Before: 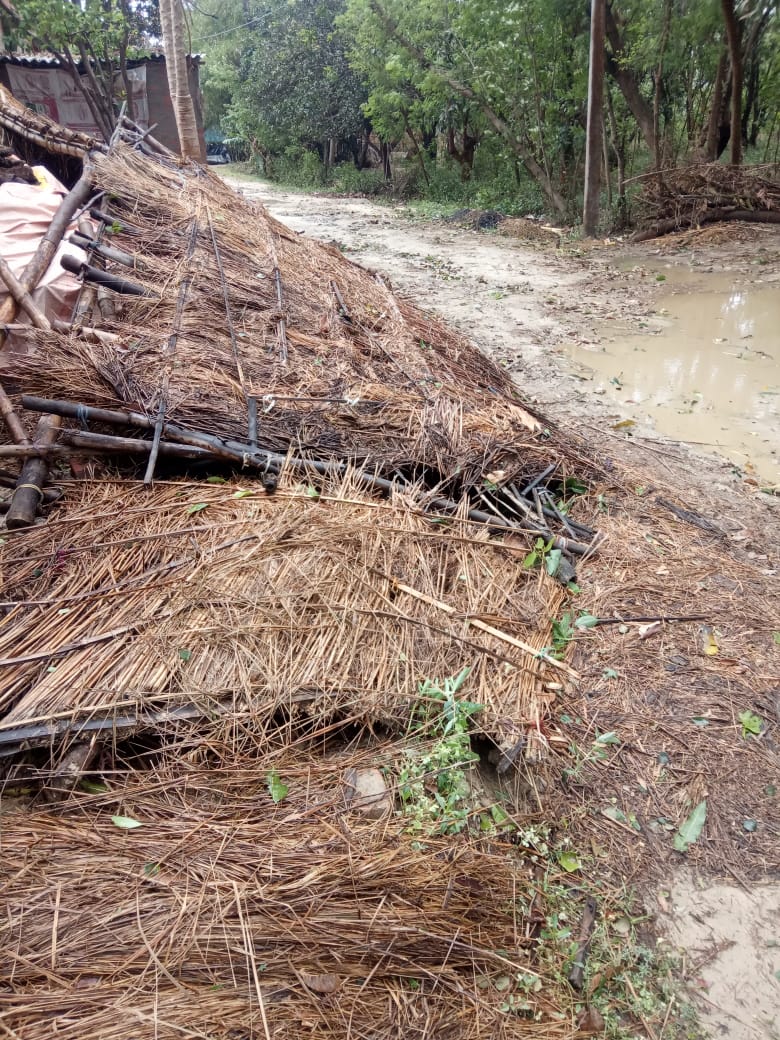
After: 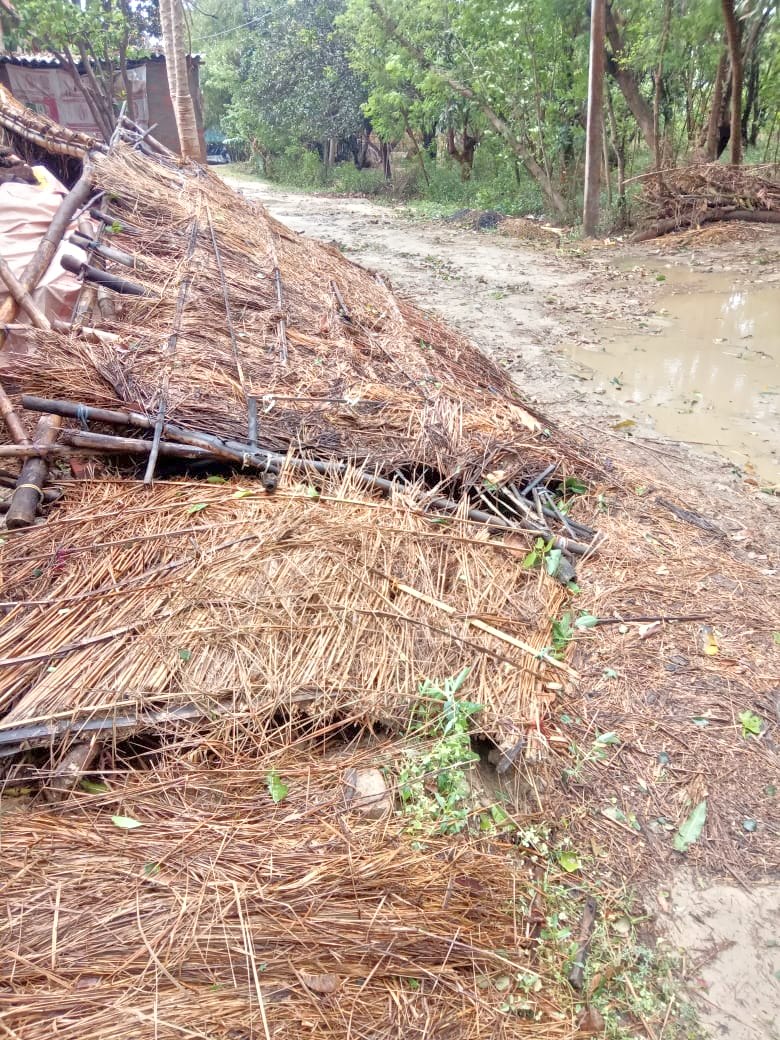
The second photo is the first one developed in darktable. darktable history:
tone equalizer: -8 EV 1.97 EV, -7 EV 1.98 EV, -6 EV 1.98 EV, -5 EV 1.97 EV, -4 EV 1.99 EV, -3 EV 1.49 EV, -2 EV 0.98 EV, -1 EV 0.494 EV
local contrast: mode bilateral grid, contrast 9, coarseness 24, detail 115%, midtone range 0.2
shadows and highlights: radius 92.26, shadows -16.33, white point adjustment 0.197, highlights 32.2, compress 48.46%, soften with gaussian
